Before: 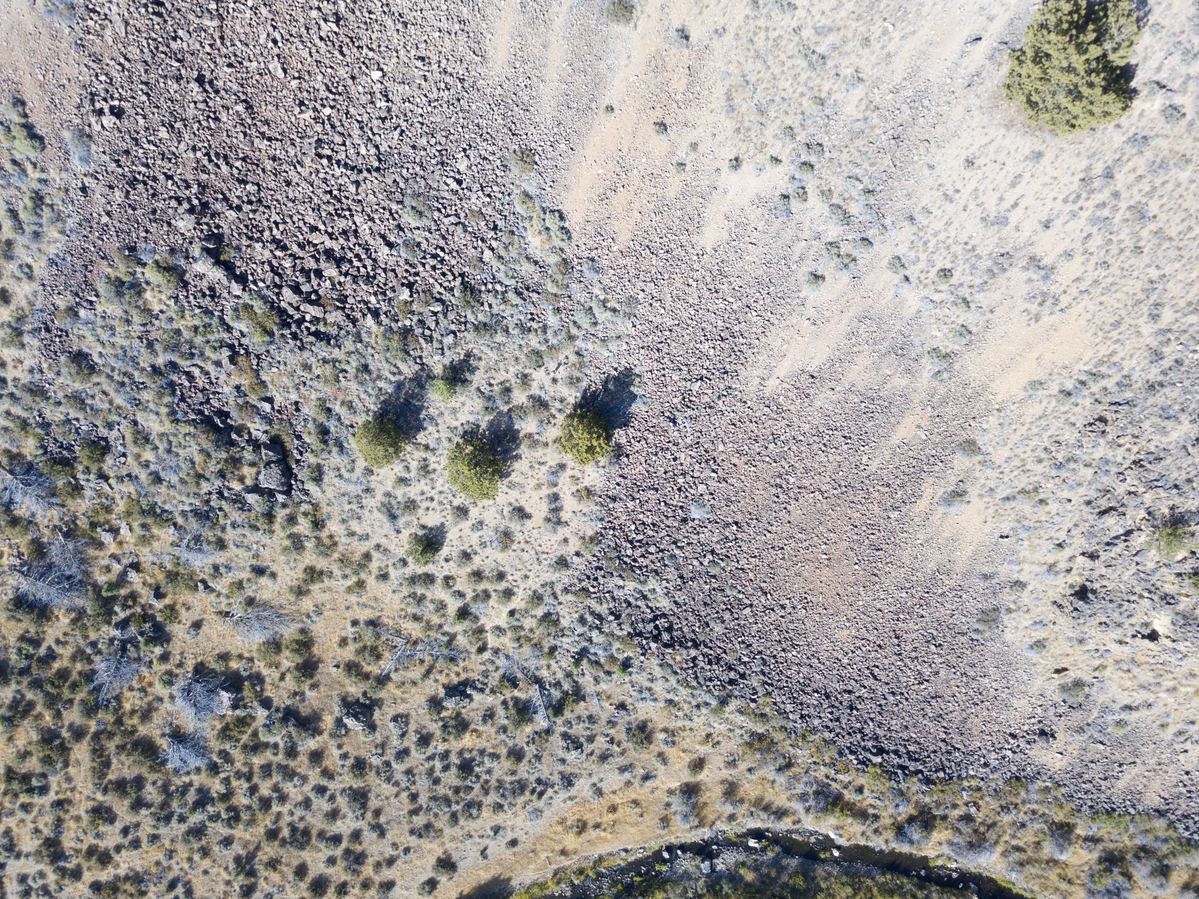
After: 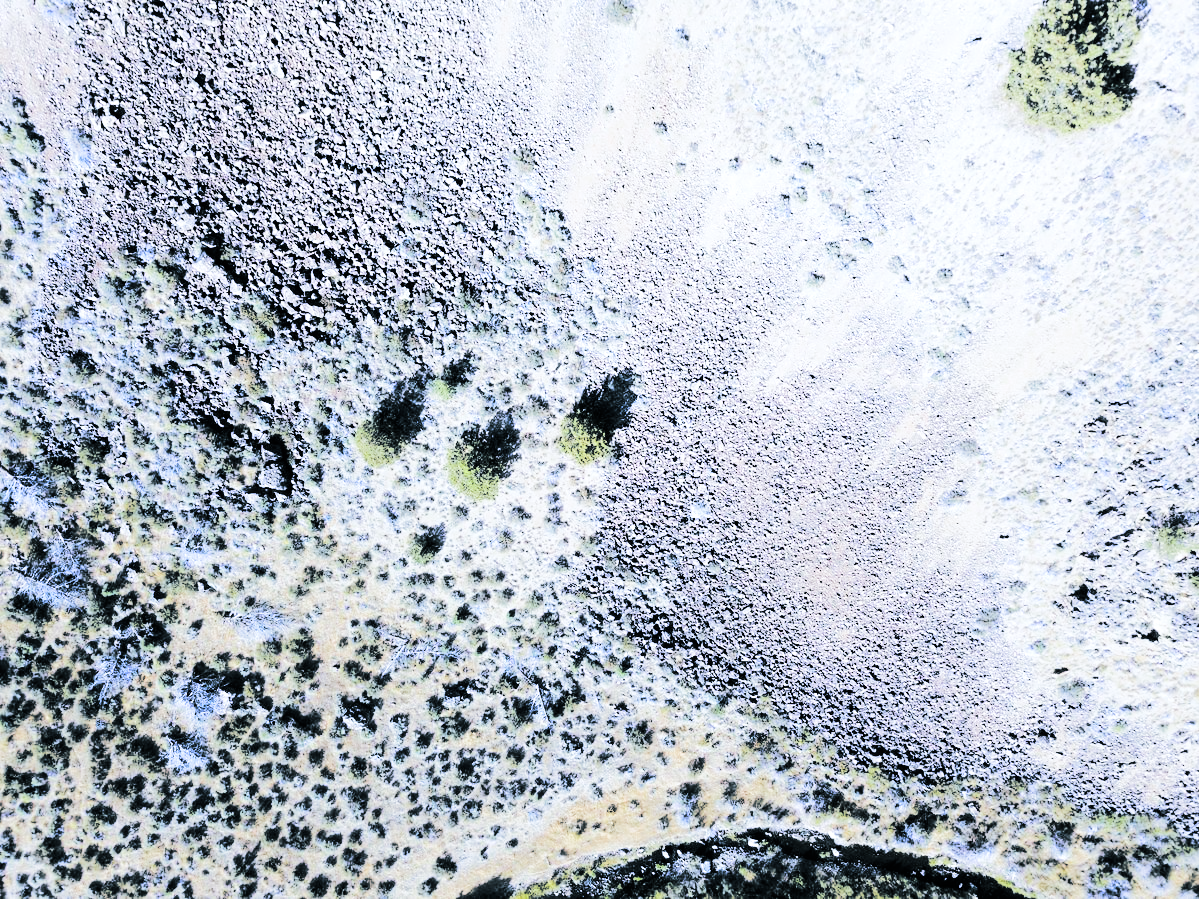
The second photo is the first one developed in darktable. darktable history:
split-toning: shadows › hue 205.2°, shadows › saturation 0.29, highlights › hue 50.4°, highlights › saturation 0.38, balance -49.9
tone curve: curves: ch0 [(0, 0) (0.086, 0.006) (0.148, 0.021) (0.245, 0.105) (0.374, 0.401) (0.444, 0.631) (0.778, 0.915) (1, 1)], color space Lab, linked channels, preserve colors none
white balance: red 0.931, blue 1.11
